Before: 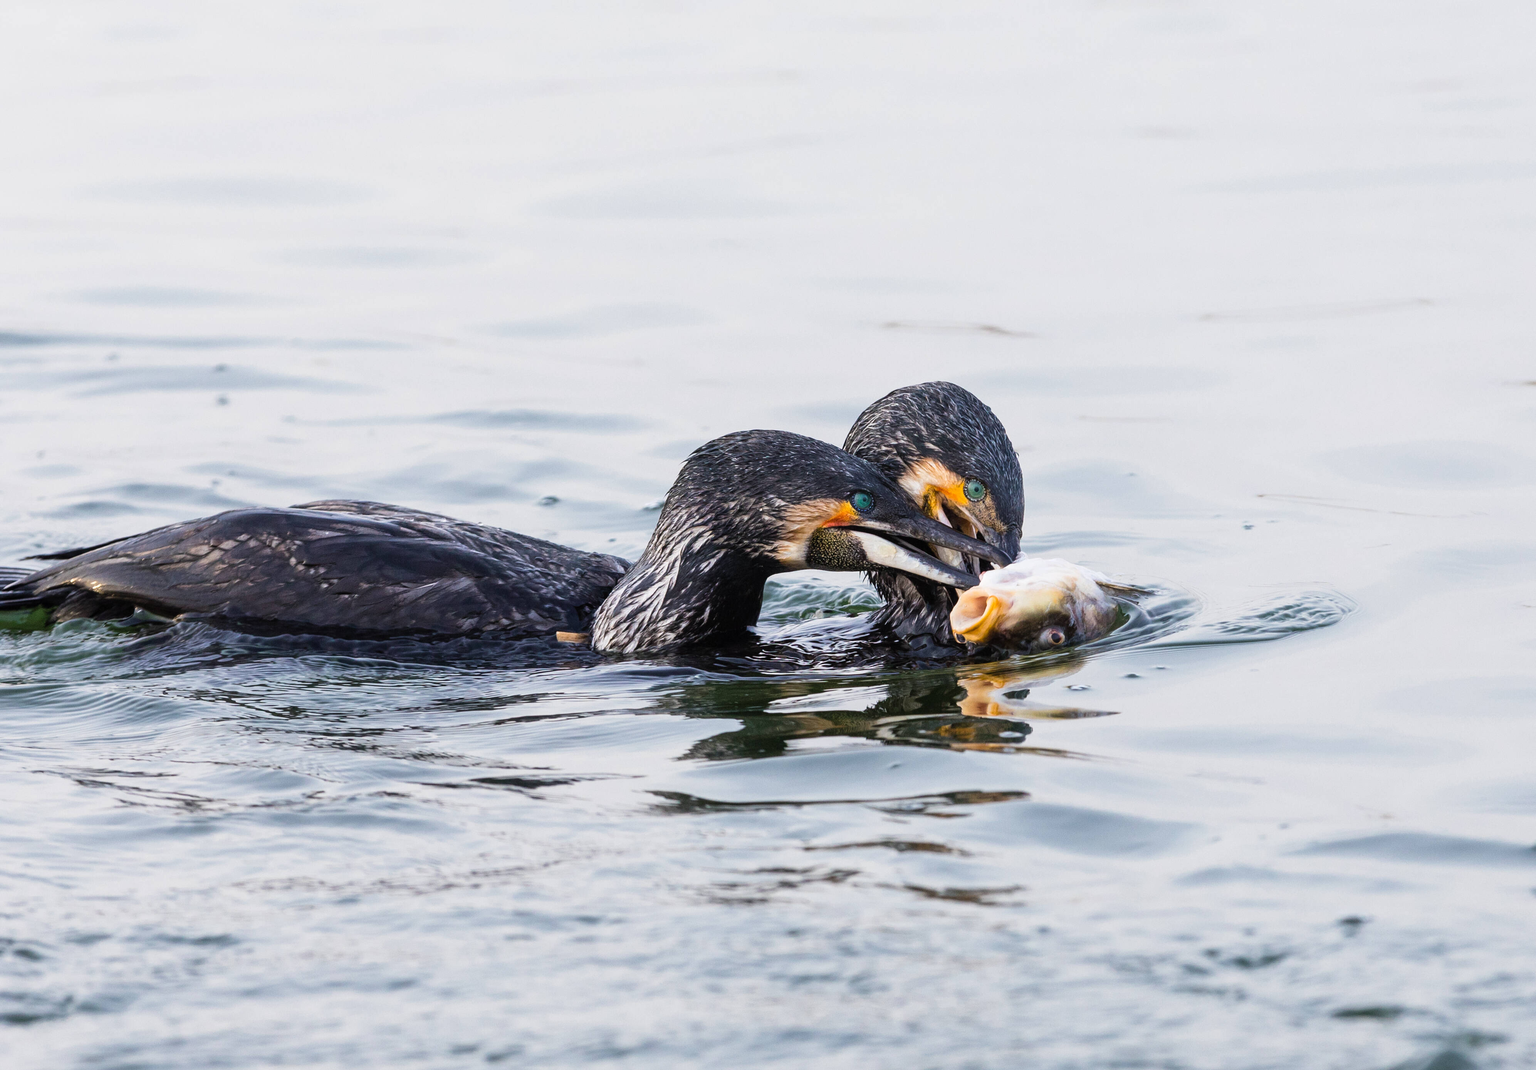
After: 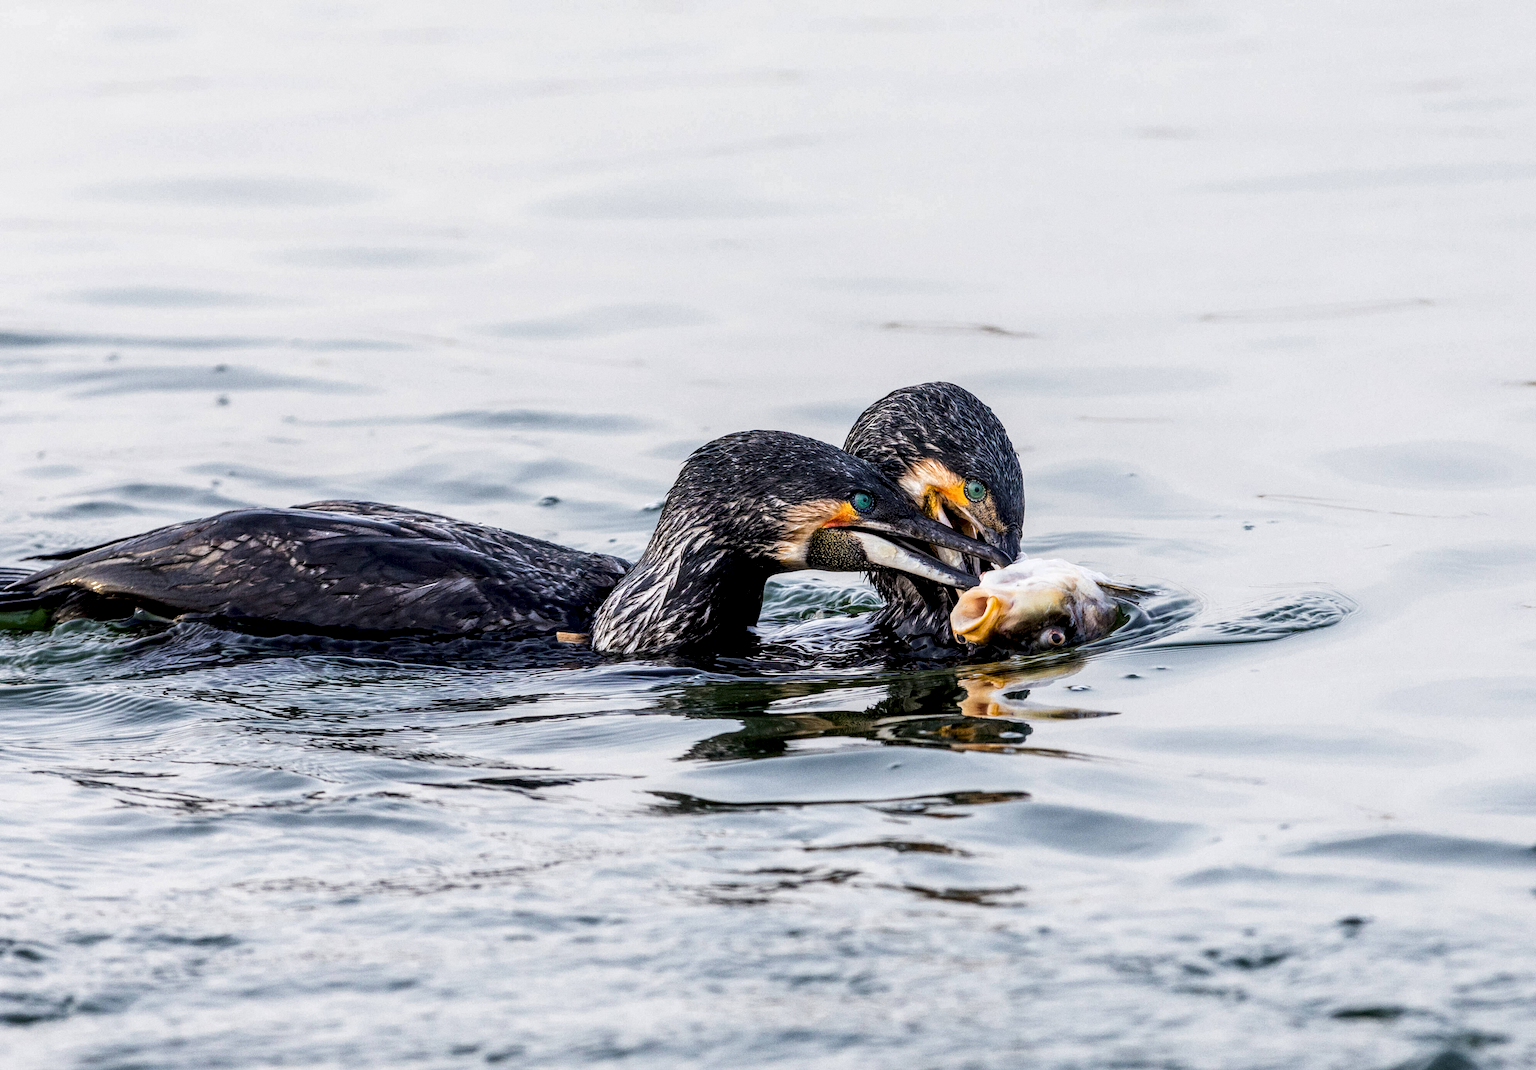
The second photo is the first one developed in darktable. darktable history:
local contrast: highlights 60%, shadows 60%, detail 160%
grain: coarseness 0.09 ISO
